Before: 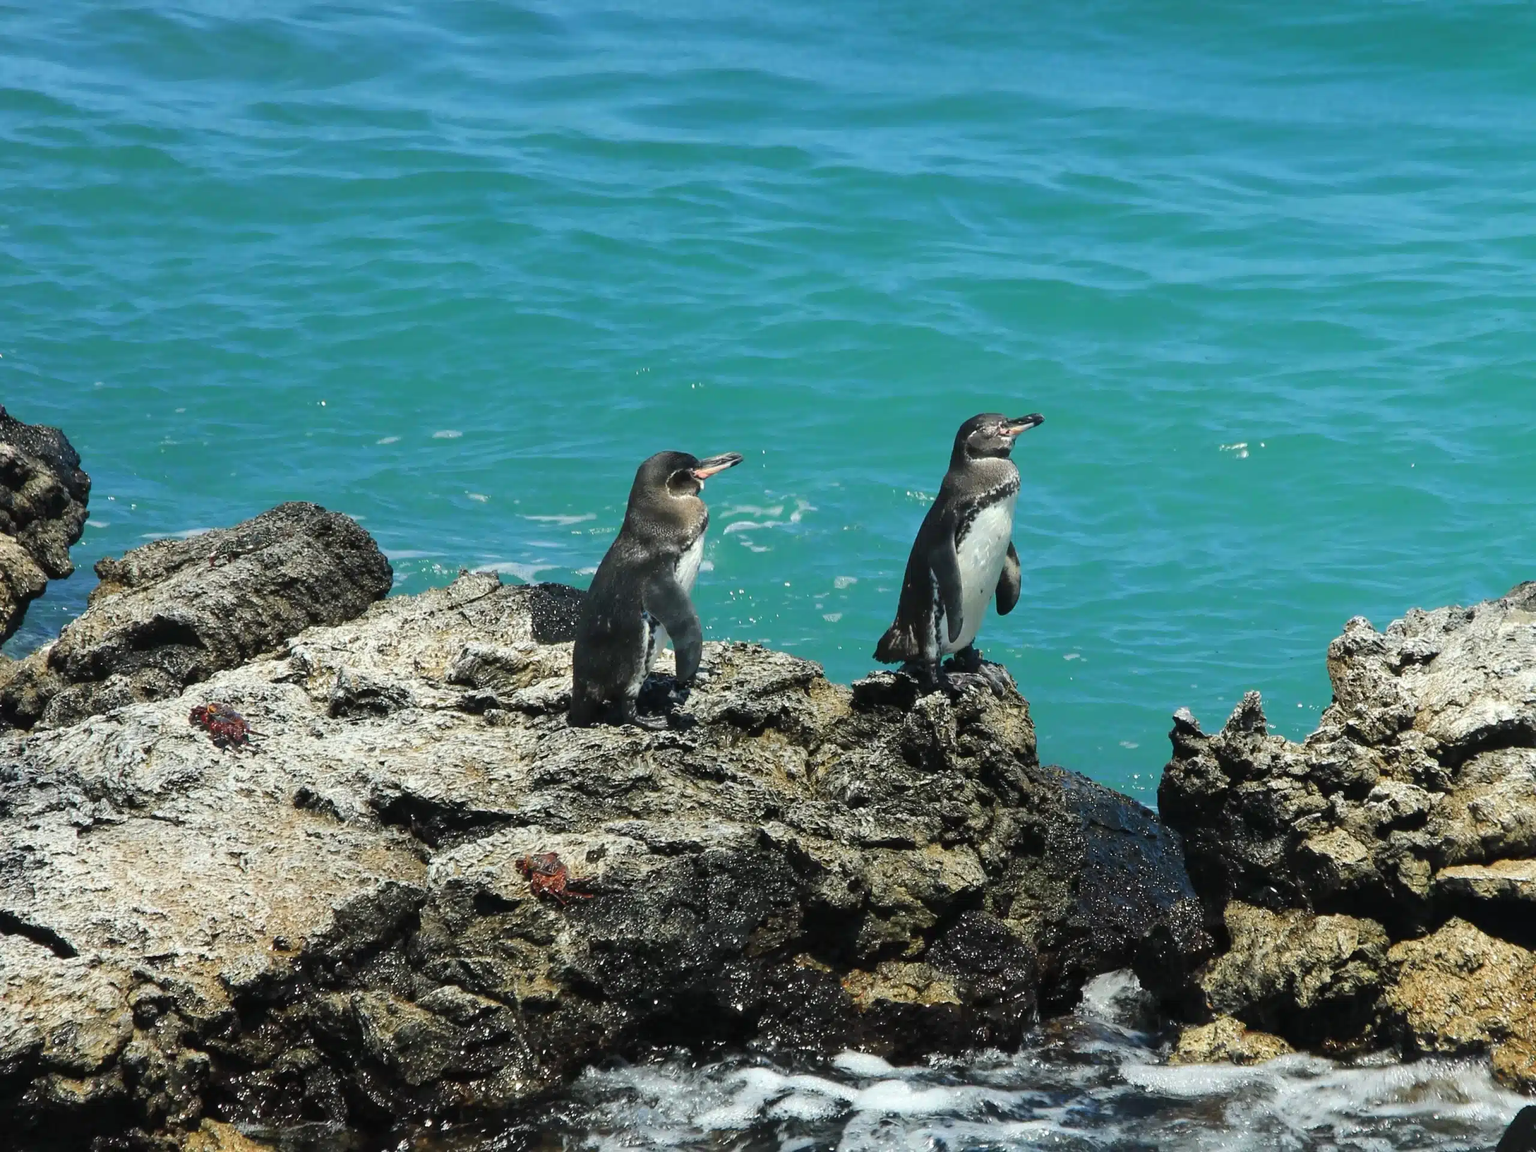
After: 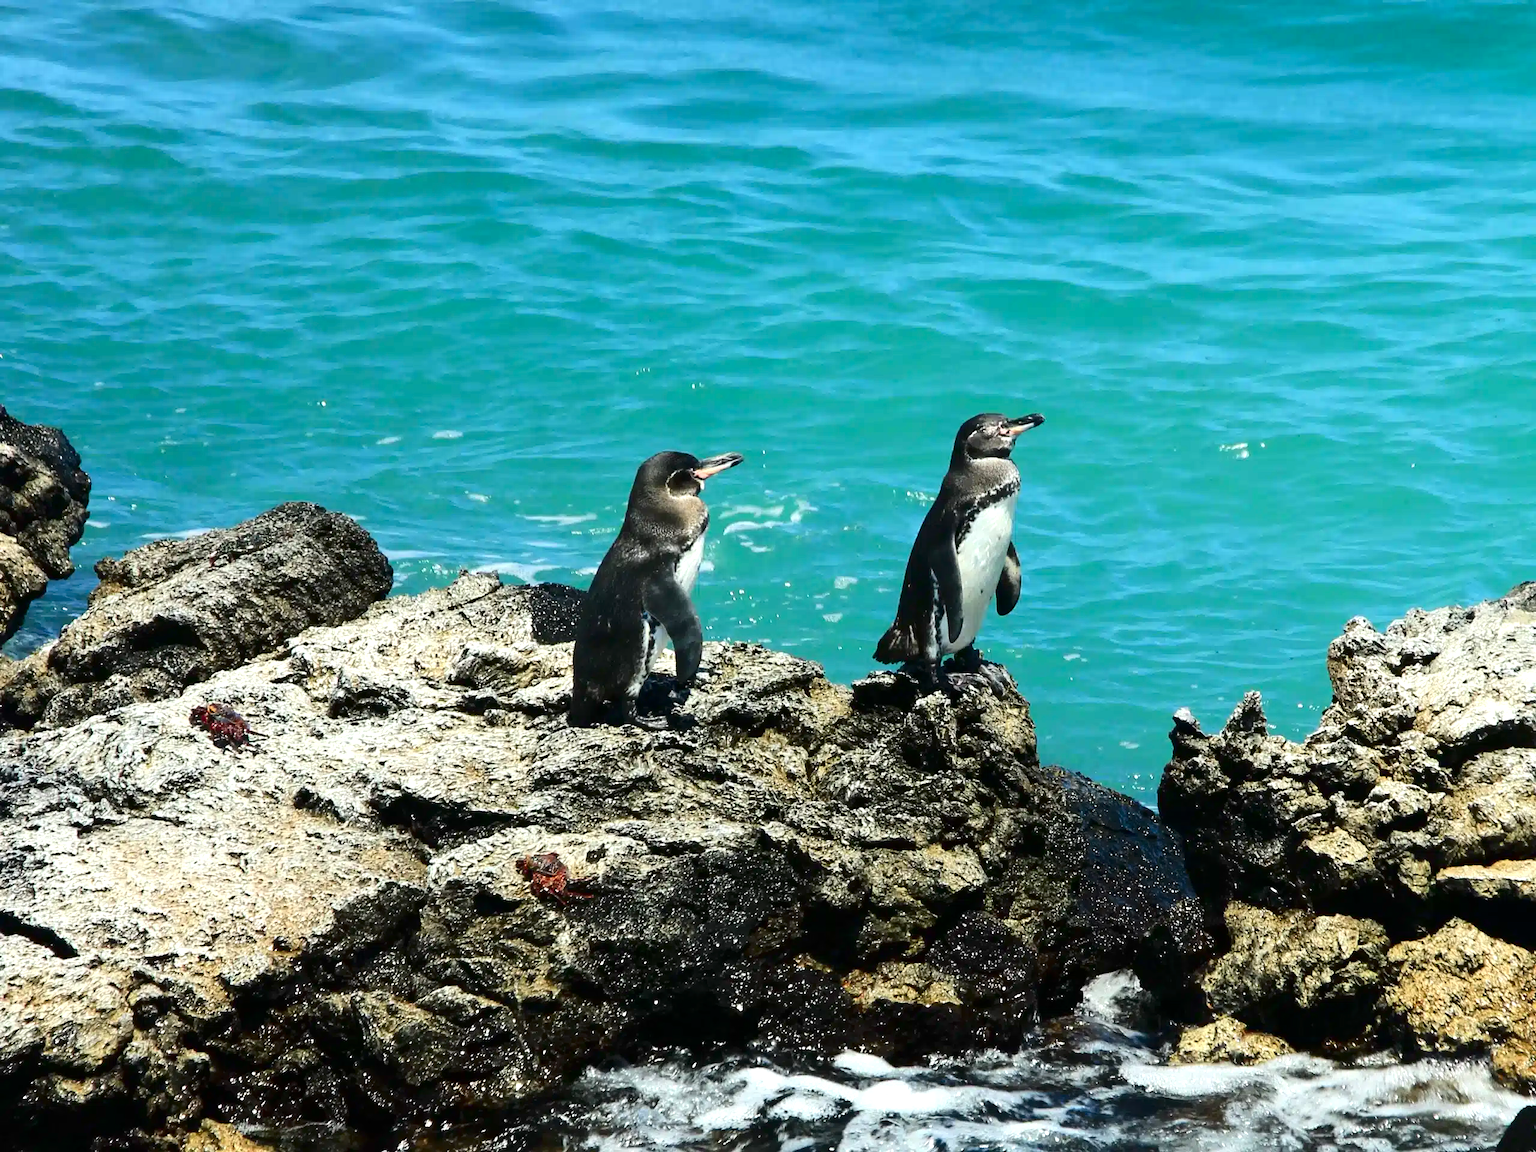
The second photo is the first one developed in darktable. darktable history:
contrast brightness saturation: contrast 0.202, brightness -0.108, saturation 0.099
exposure: black level correction 0.001, exposure 0.498 EV, compensate exposure bias true, compensate highlight preservation false
